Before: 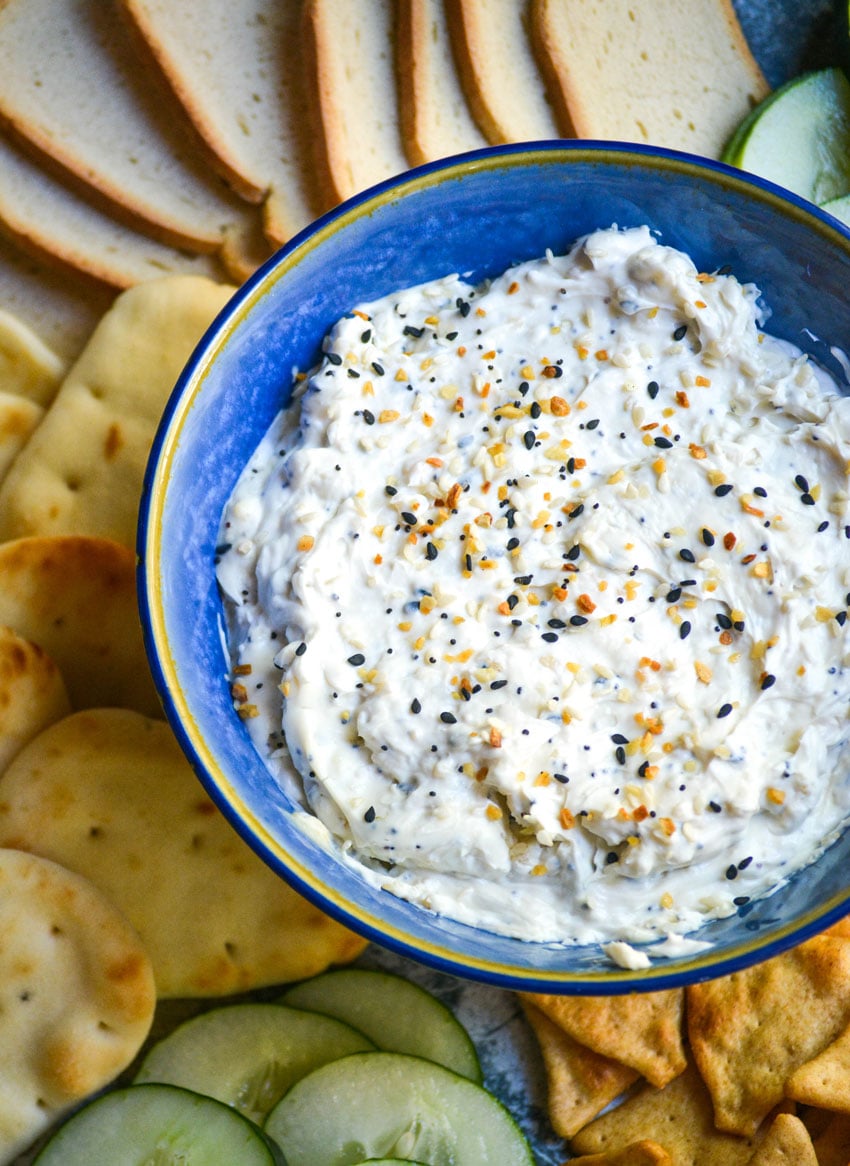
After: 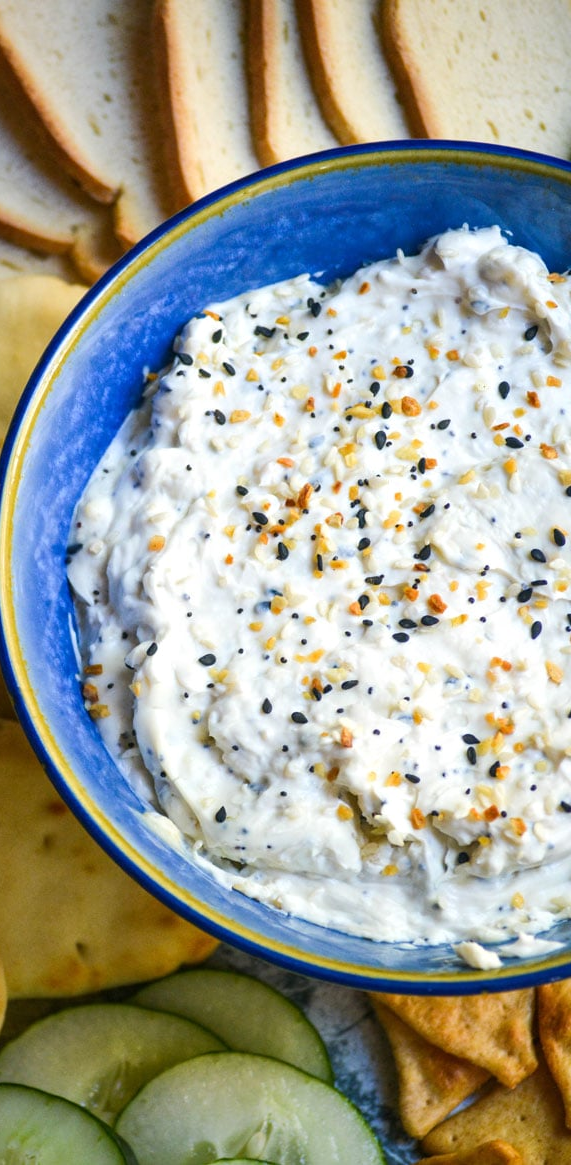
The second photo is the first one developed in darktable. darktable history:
tone equalizer: mask exposure compensation -0.505 EV
crop and rotate: left 17.661%, right 15.114%
